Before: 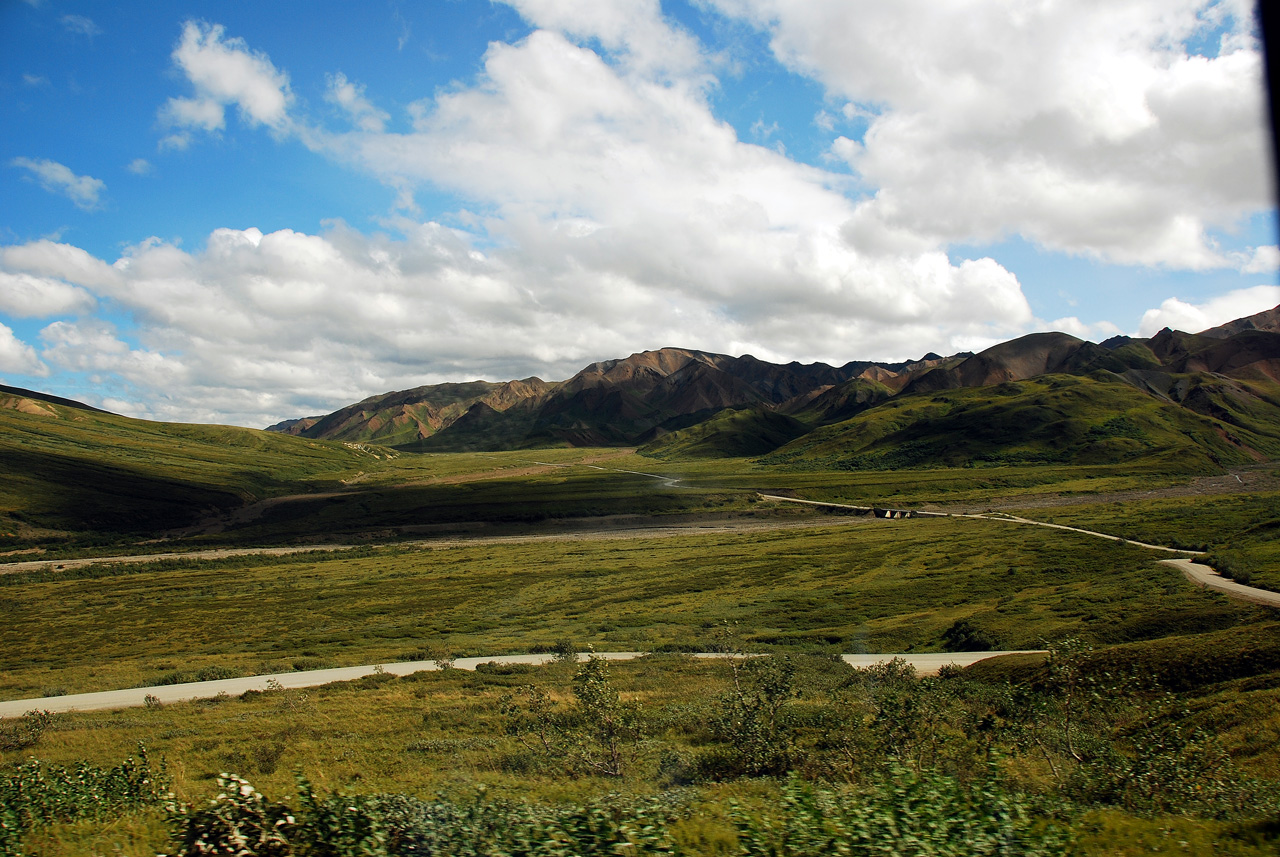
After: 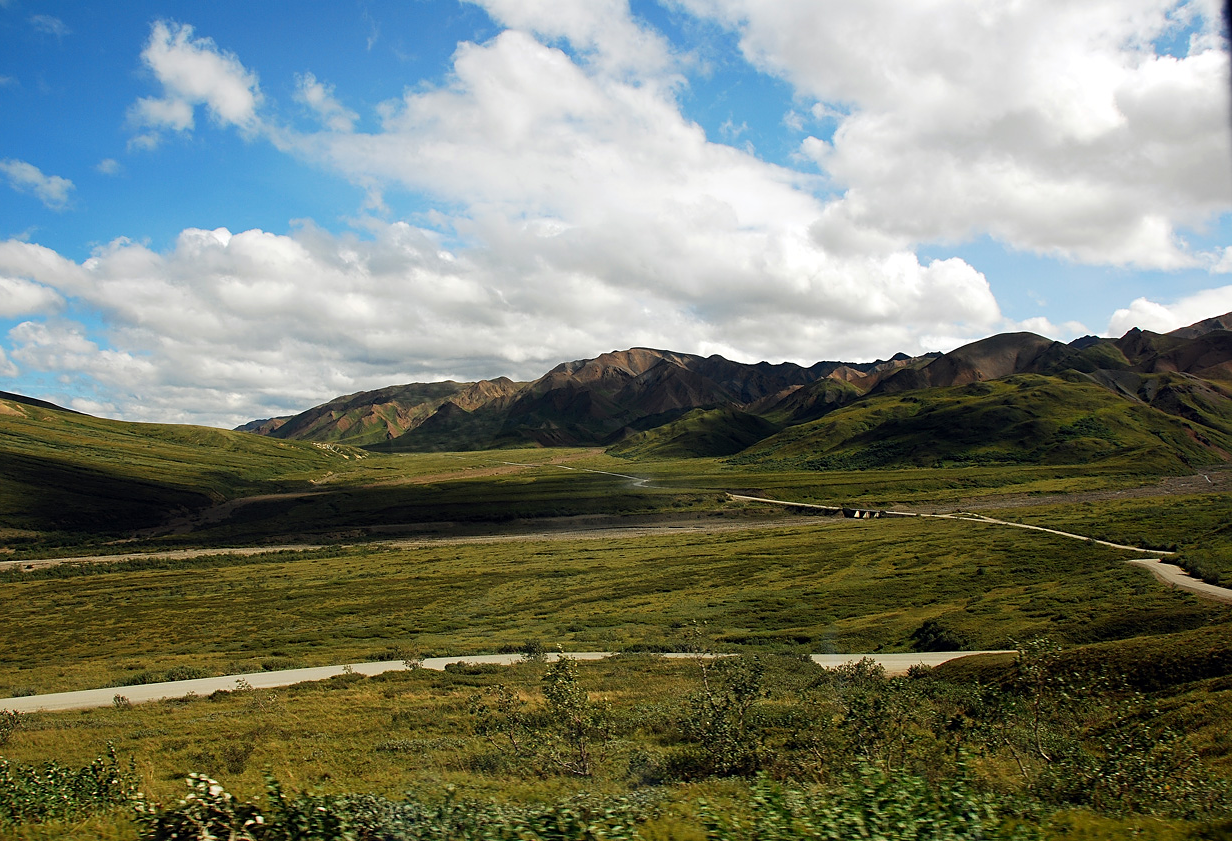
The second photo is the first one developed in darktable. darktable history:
crop and rotate: left 2.49%, right 1.256%, bottom 1.838%
sharpen: amount 0.212
